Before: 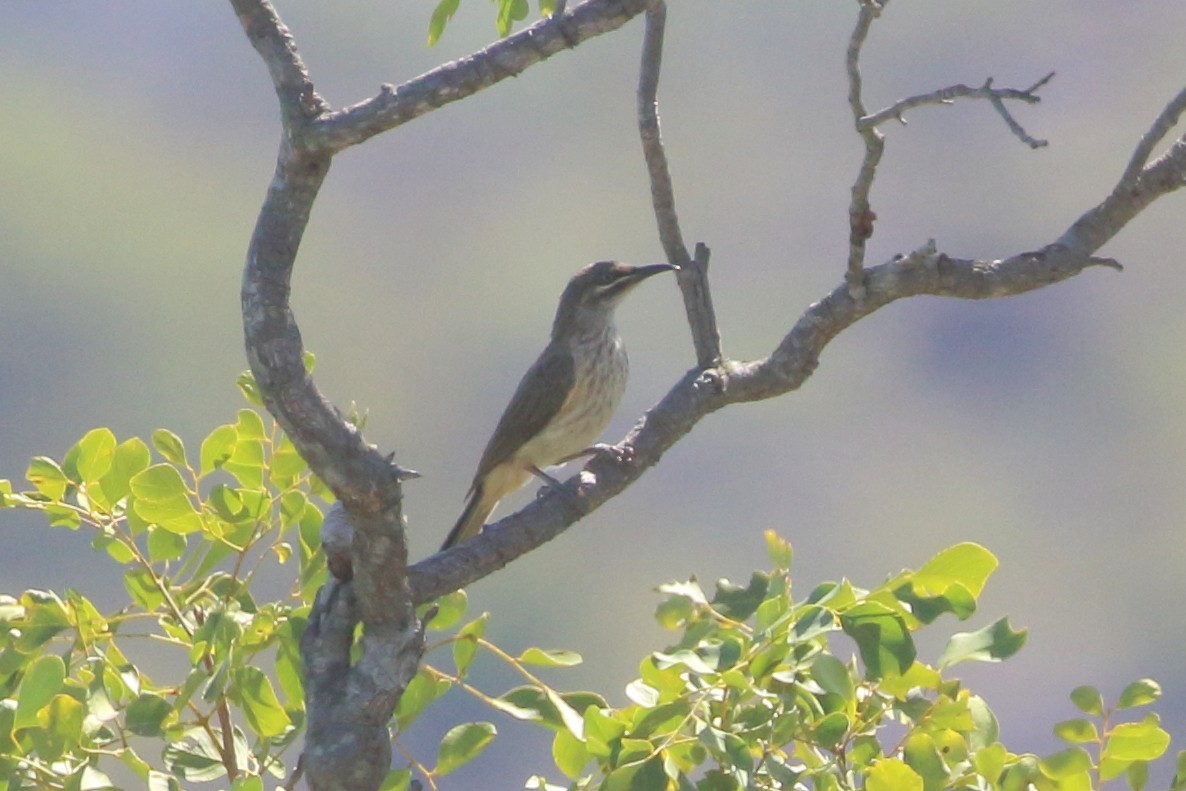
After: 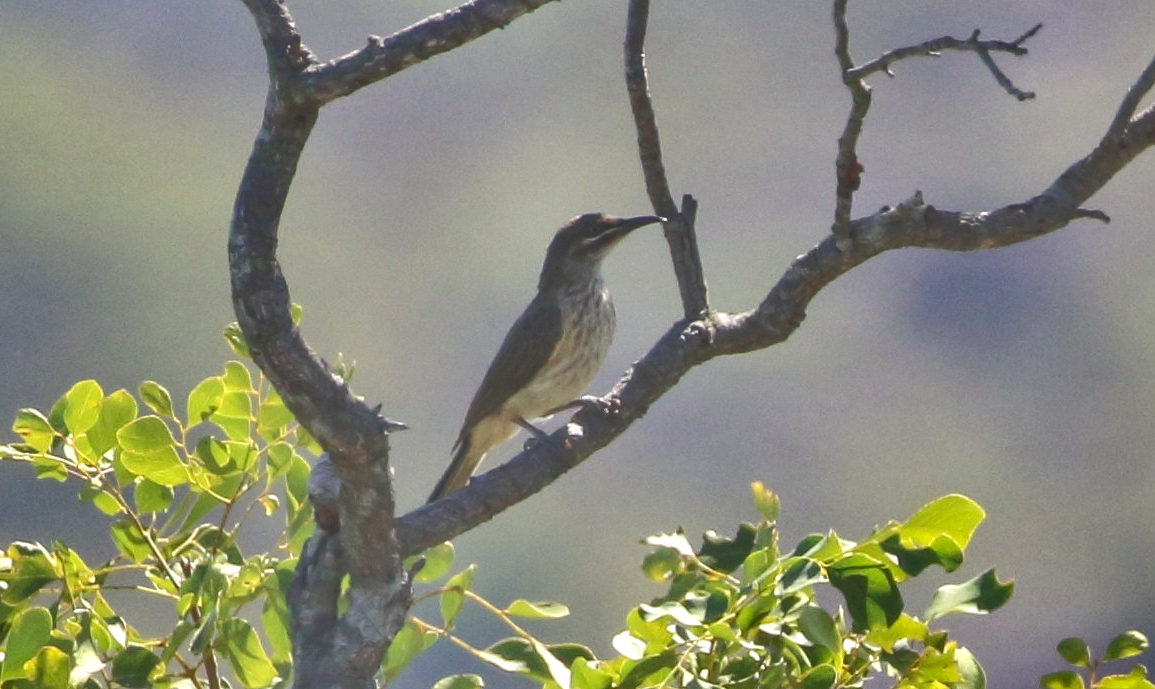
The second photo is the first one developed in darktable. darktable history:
local contrast: on, module defaults
crop: left 1.121%, top 6.15%, right 1.485%, bottom 6.649%
contrast brightness saturation: contrast -0.159, brightness 0.048, saturation -0.129
exposure: exposure 0.55 EV, compensate highlight preservation false
shadows and highlights: shadows 24.58, highlights -79.21, soften with gaussian
